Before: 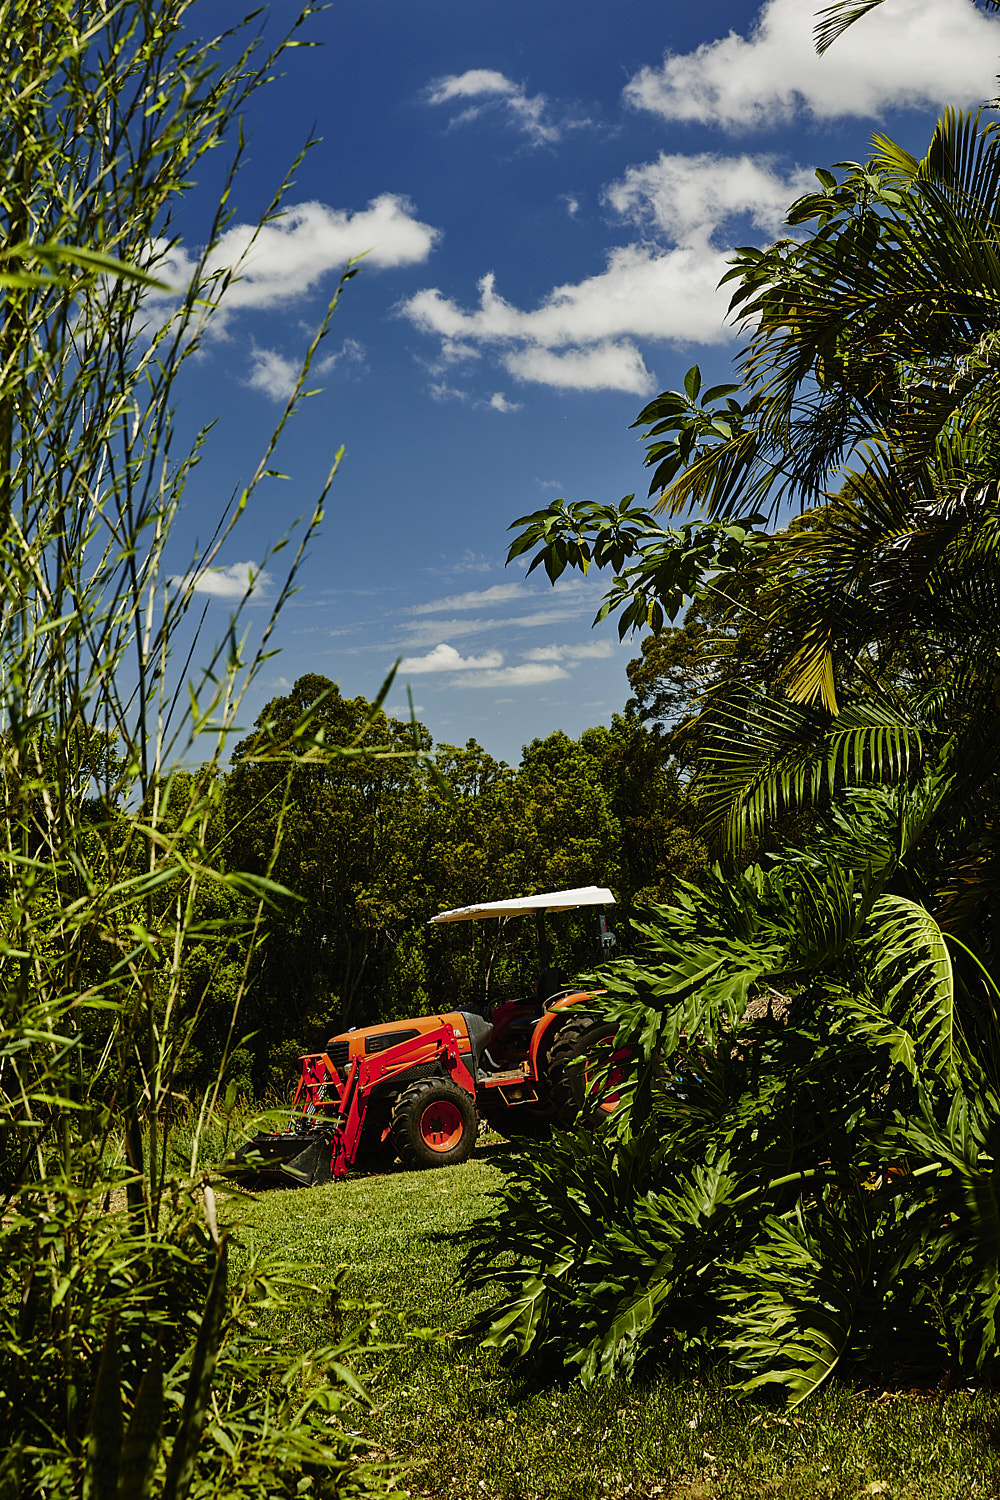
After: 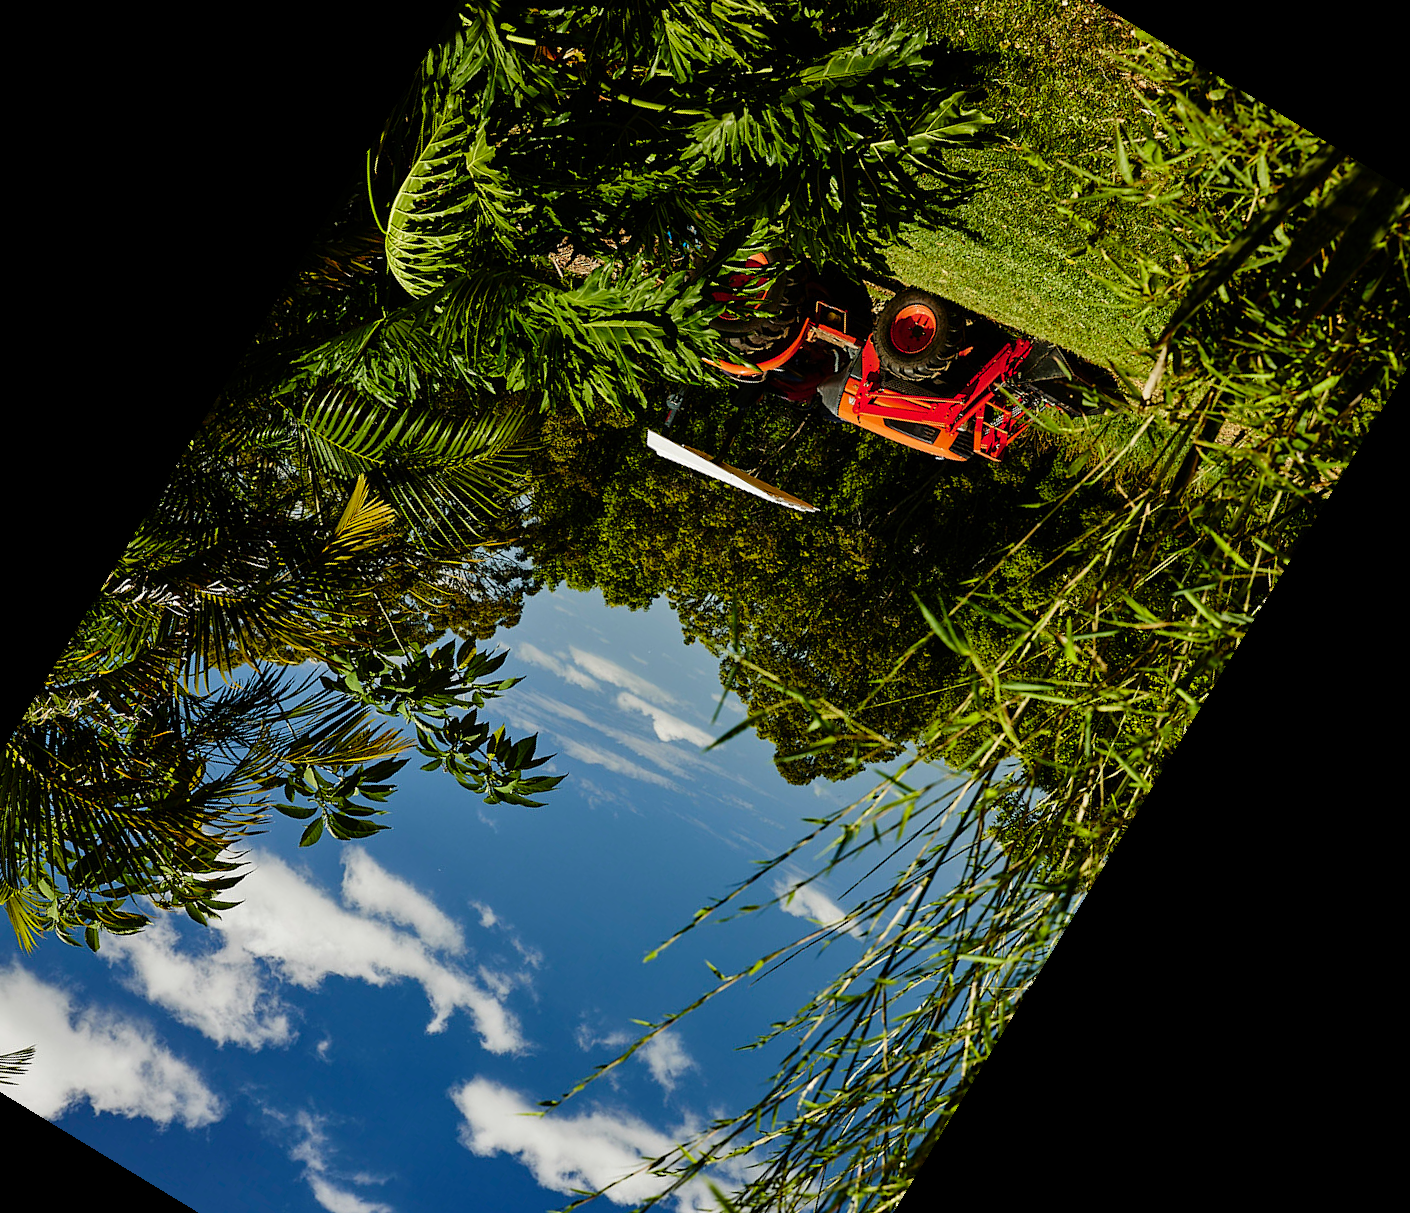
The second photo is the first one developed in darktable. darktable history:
crop and rotate: angle 148.68°, left 9.111%, top 15.603%, right 4.588%, bottom 17.041%
rotate and perspective: automatic cropping original format, crop left 0, crop top 0
